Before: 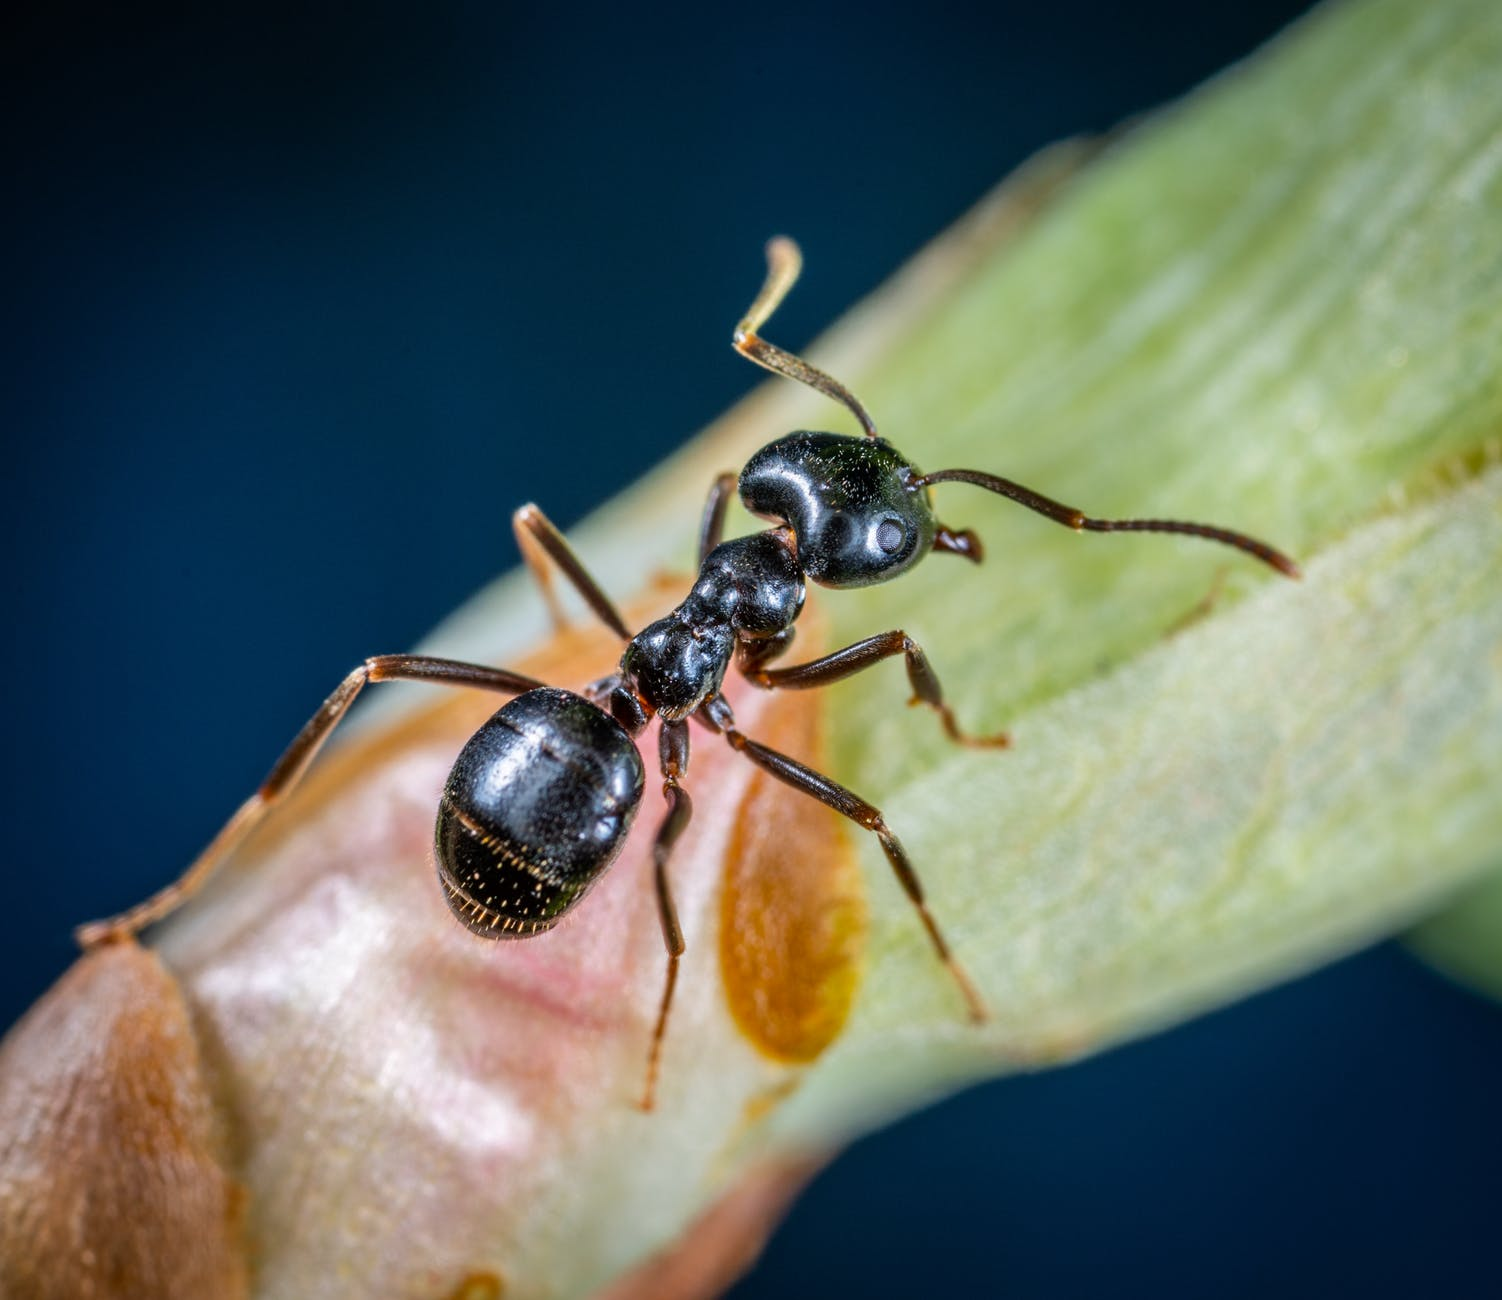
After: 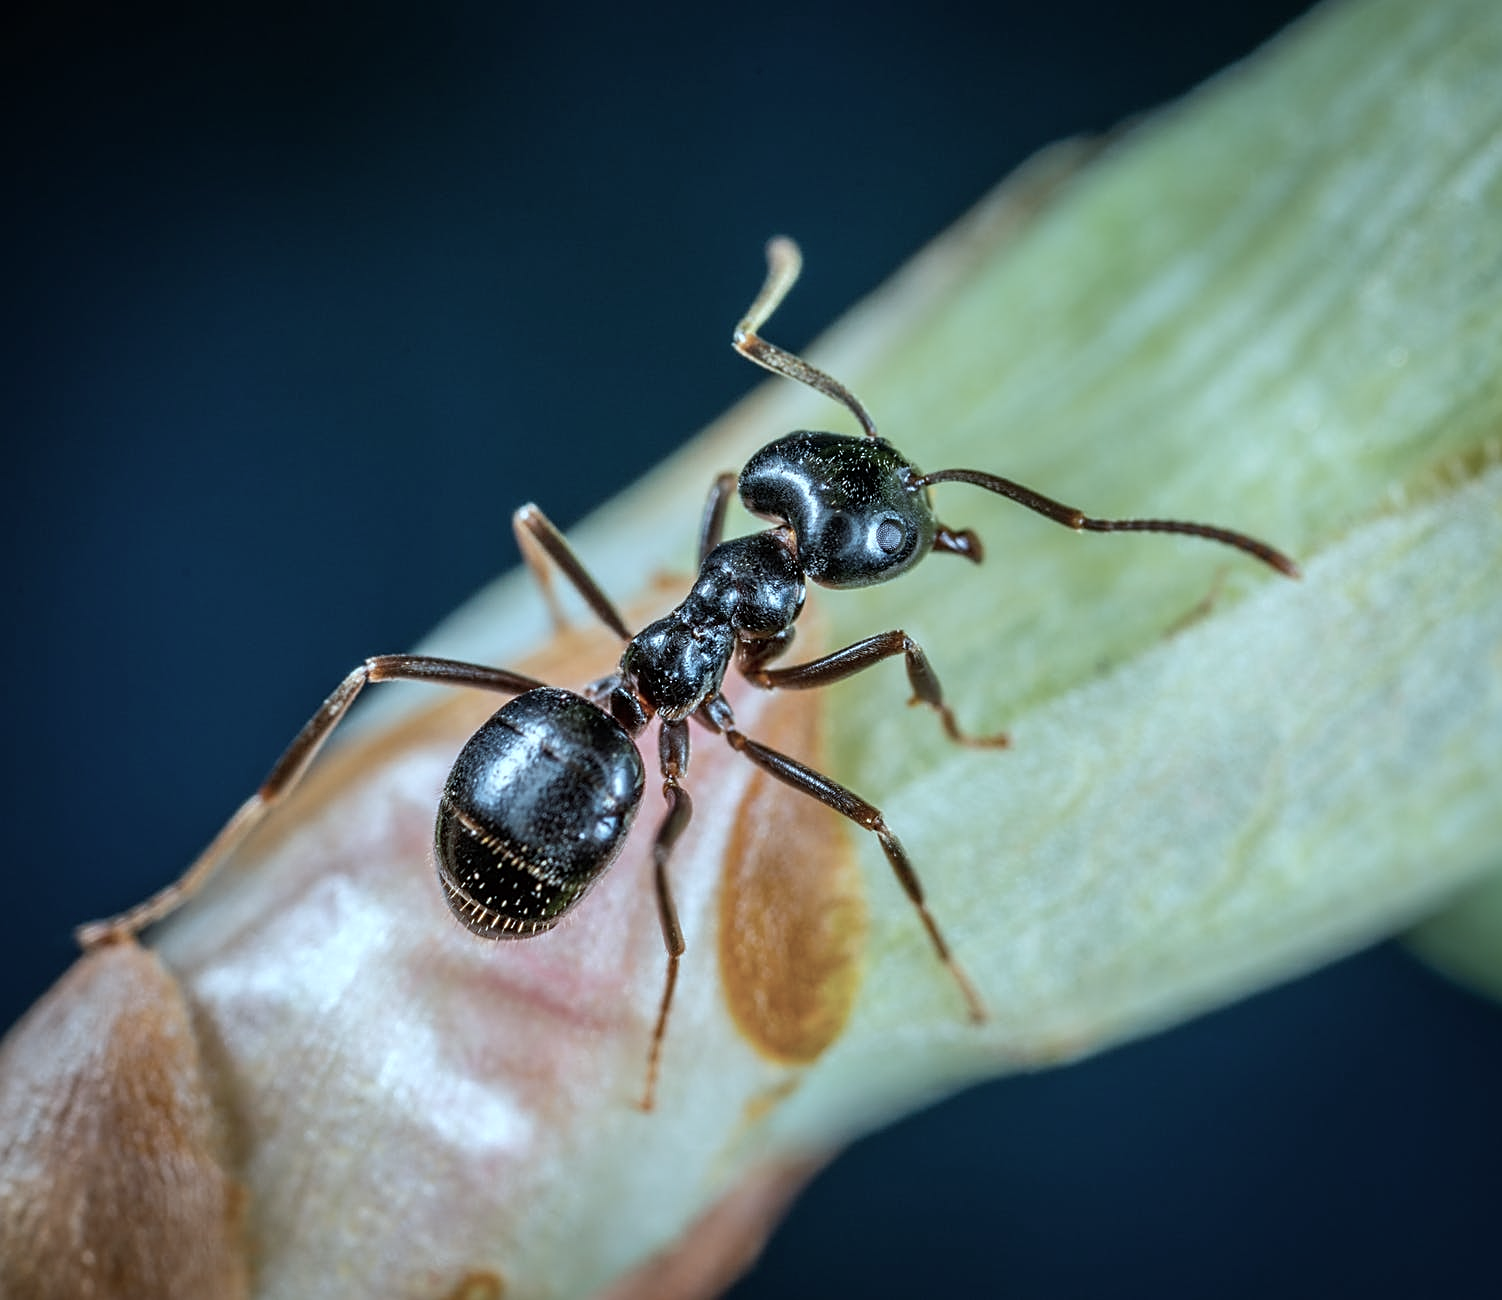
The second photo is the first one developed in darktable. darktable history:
tone equalizer: edges refinement/feathering 500, mask exposure compensation -1.57 EV, preserve details no
sharpen: on, module defaults
color correction: highlights a* -12.82, highlights b* -17.44, saturation 0.71
